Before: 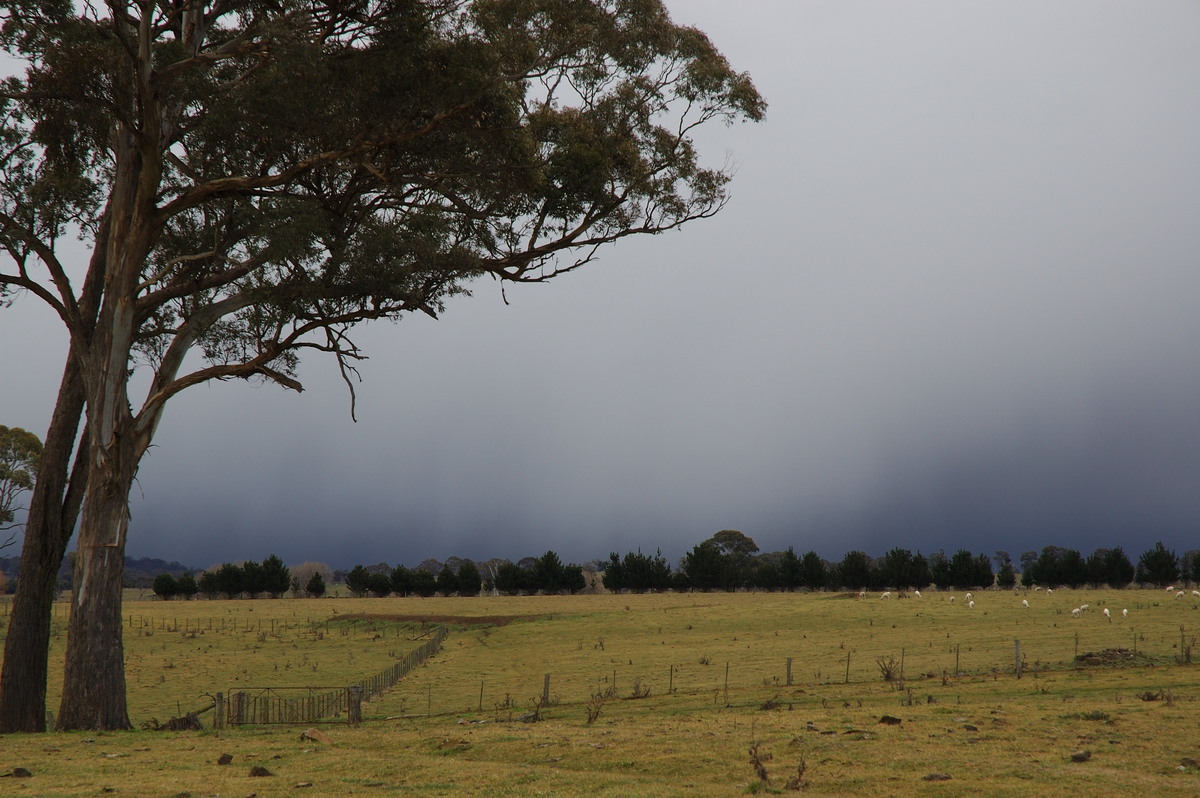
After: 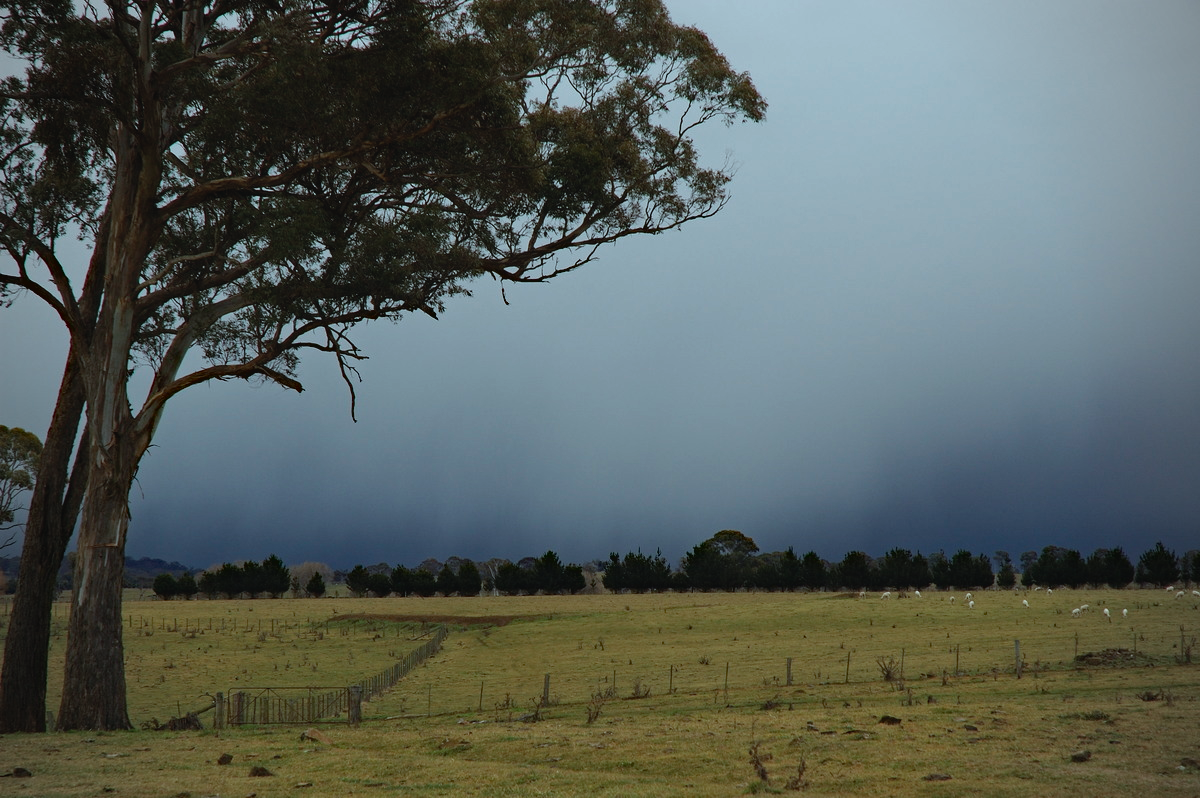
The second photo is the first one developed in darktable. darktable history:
color correction: highlights a* -10.25, highlights b* -9.94
vignetting: fall-off radius 61.18%, unbound false
haze removal: strength 0.298, distance 0.255, compatibility mode true, adaptive false
contrast brightness saturation: contrast -0.083, brightness -0.034, saturation -0.107
